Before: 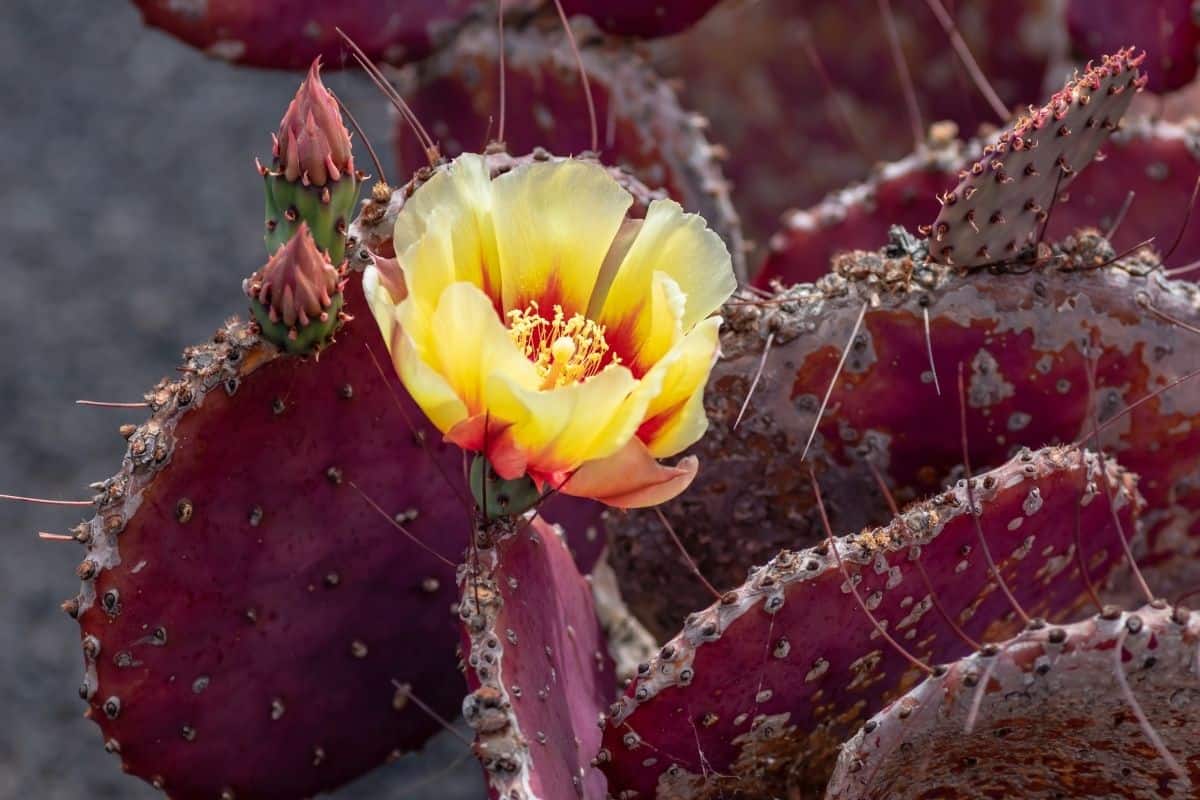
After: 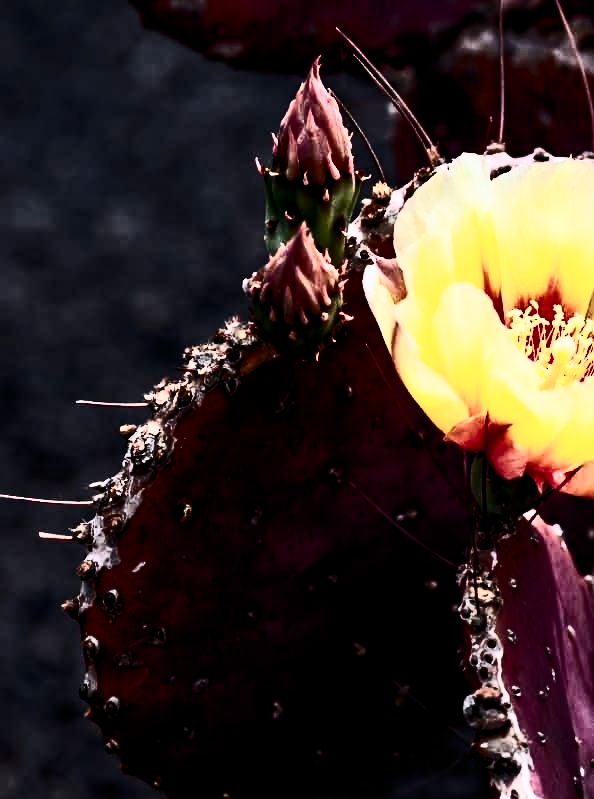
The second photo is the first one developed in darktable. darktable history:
contrast brightness saturation: contrast 0.944, brightness 0.194
crop and rotate: left 0.04%, top 0%, right 50.395%
haze removal: adaptive false
filmic rgb: black relative exposure -3.22 EV, white relative exposure 7.06 EV, hardness 1.47, contrast 1.355
